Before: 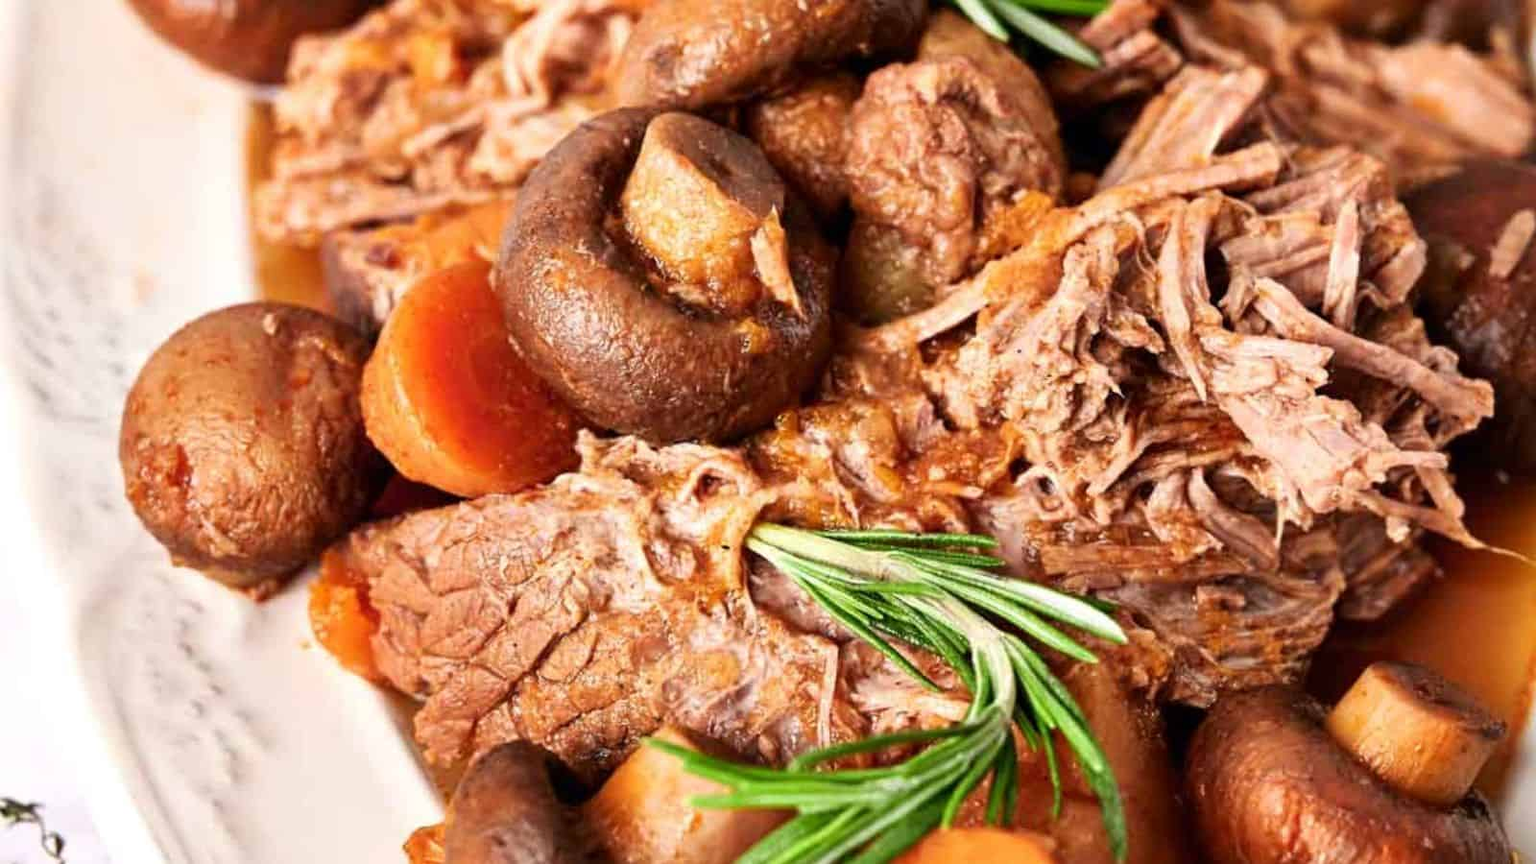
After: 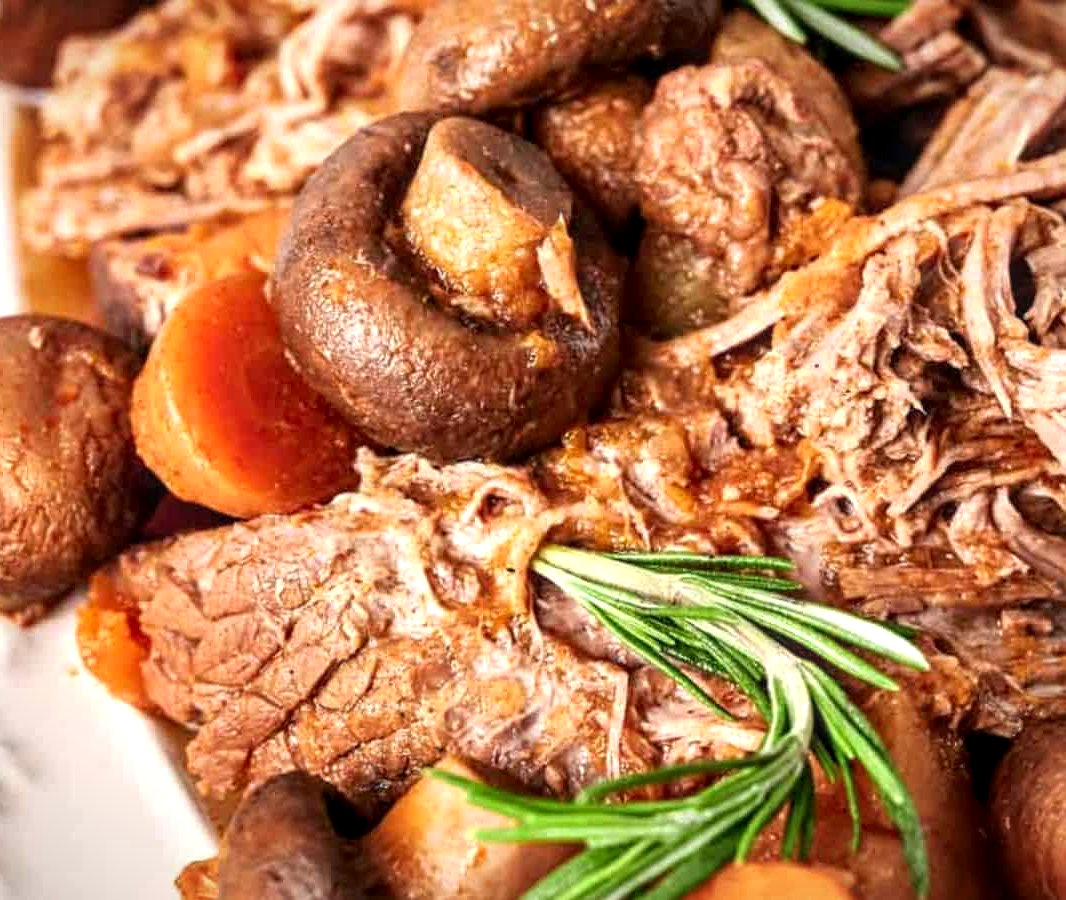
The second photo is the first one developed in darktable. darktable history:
exposure: exposure 0.201 EV, compensate highlight preservation false
crop and rotate: left 15.364%, right 17.955%
local contrast: detail 130%
vignetting: fall-off start 99.82%, brightness -0.312, saturation -0.068, width/height ratio 1.303
